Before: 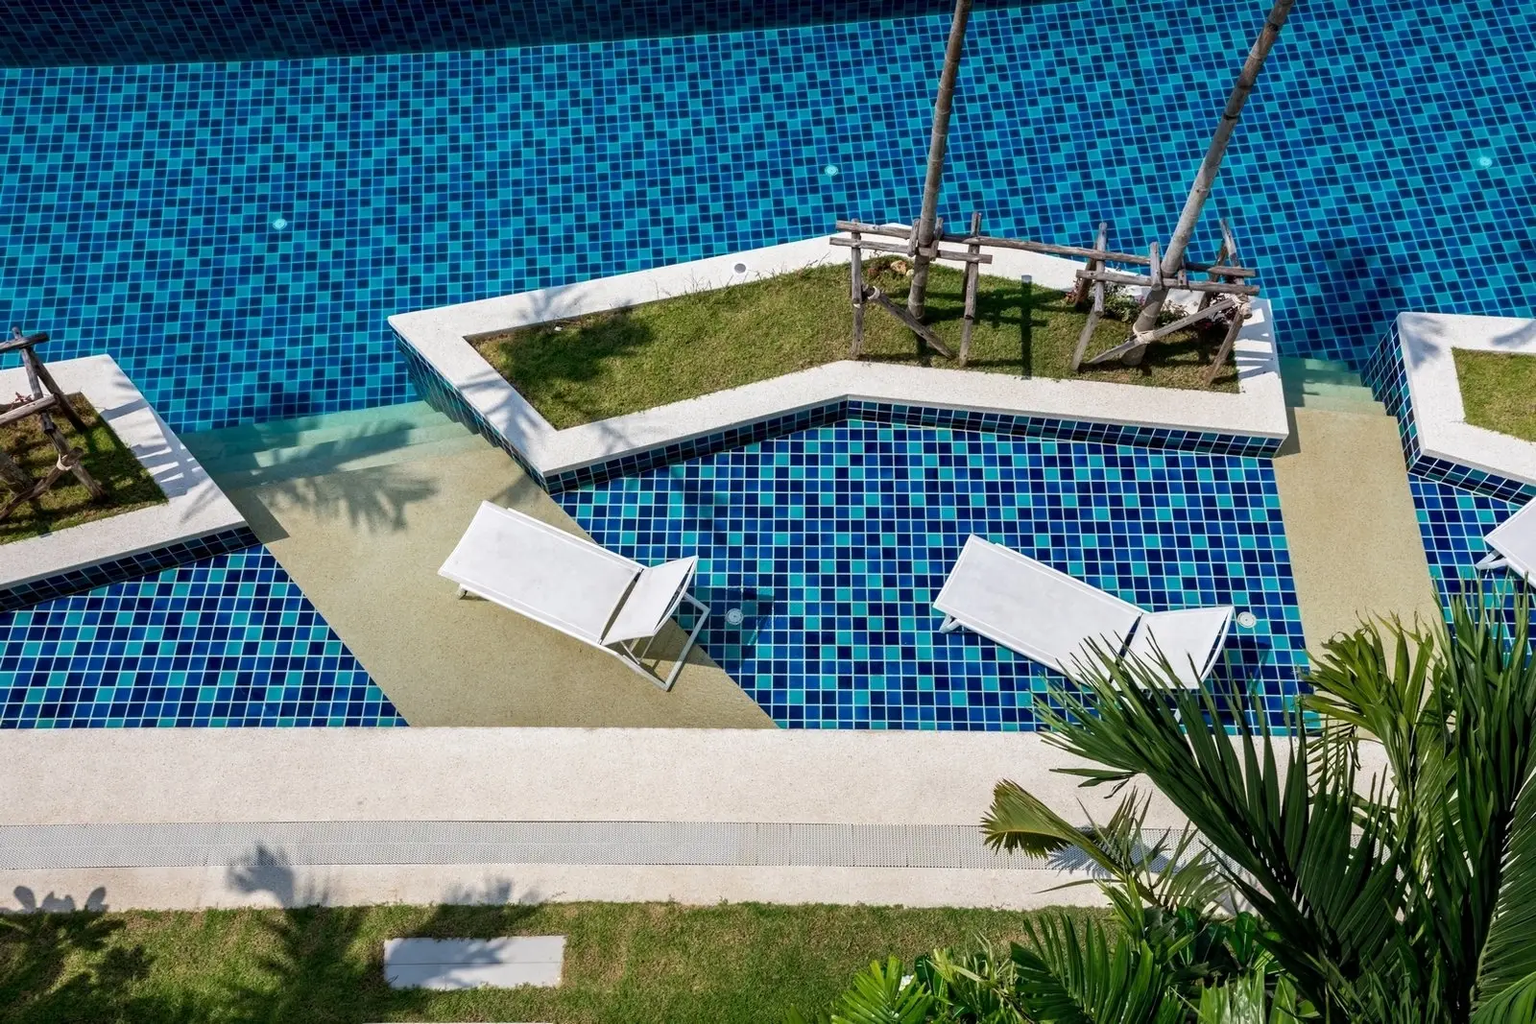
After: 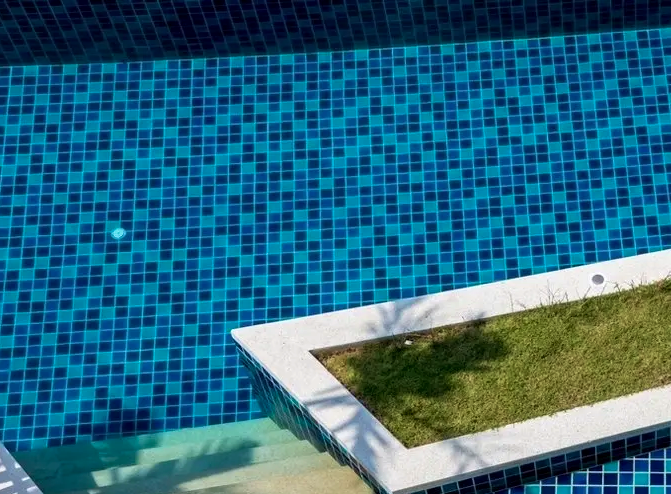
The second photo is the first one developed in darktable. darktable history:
velvia: on, module defaults
crop and rotate: left 10.817%, top 0.062%, right 47.194%, bottom 53.626%
exposure: black level correction 0.001, compensate highlight preservation false
